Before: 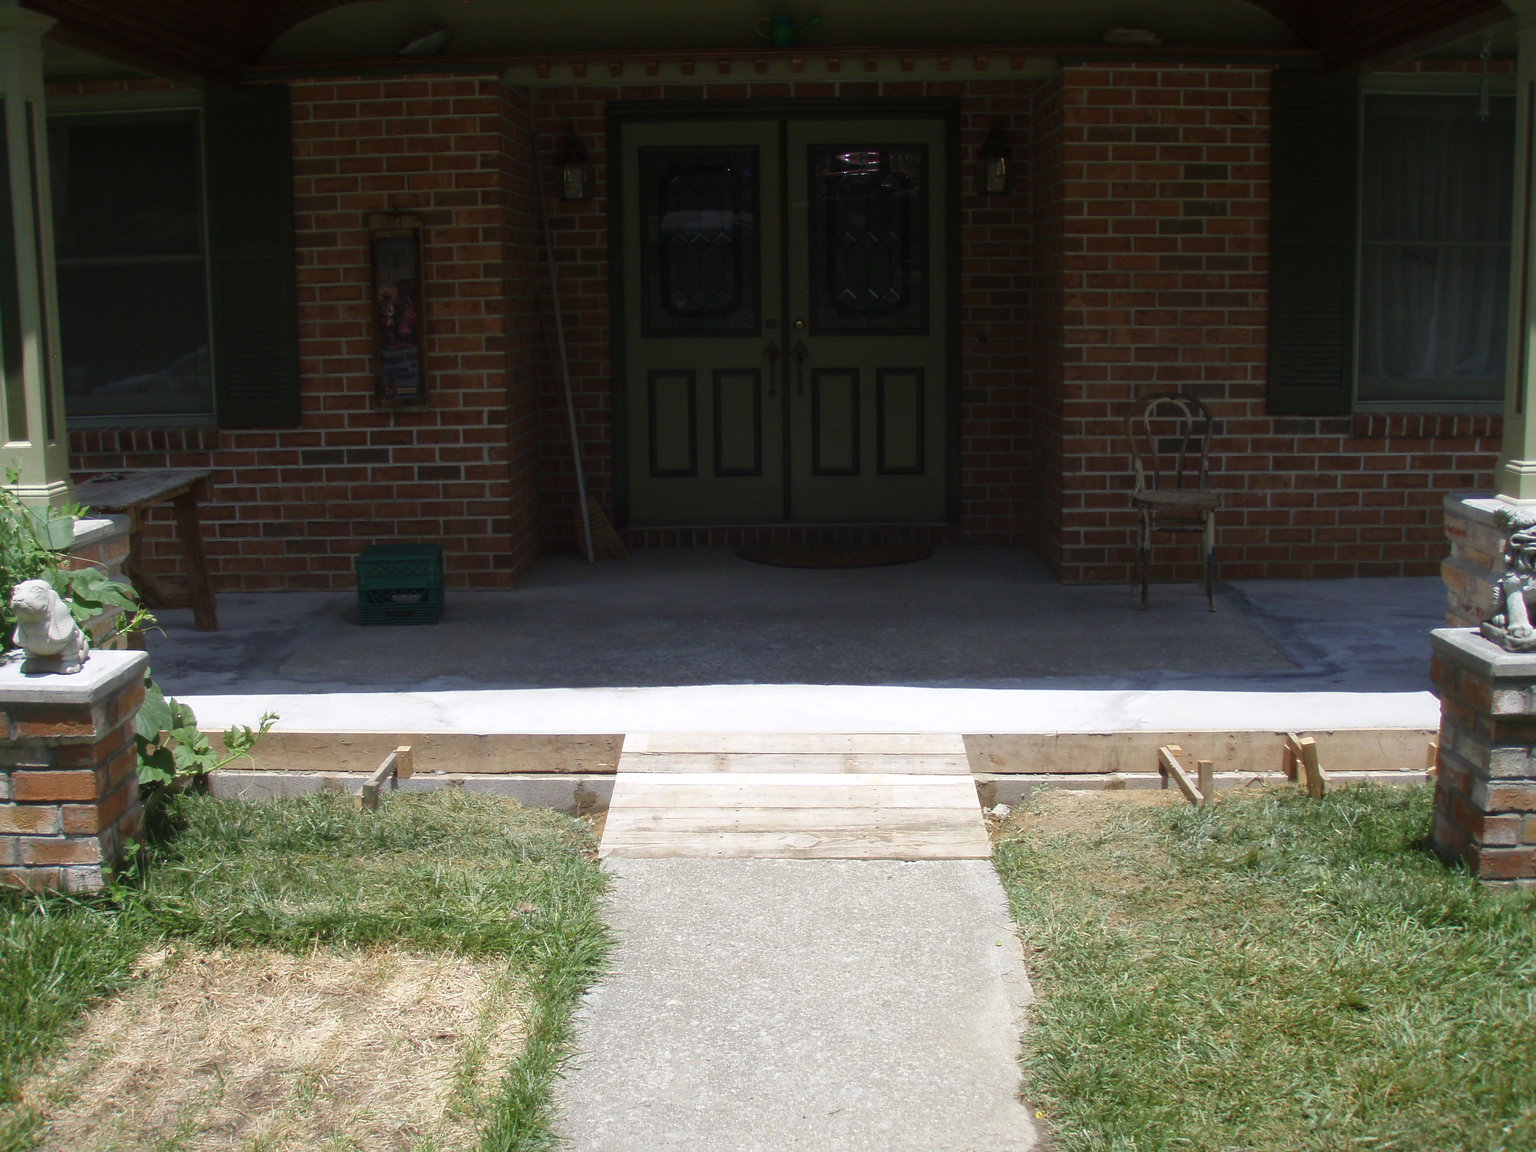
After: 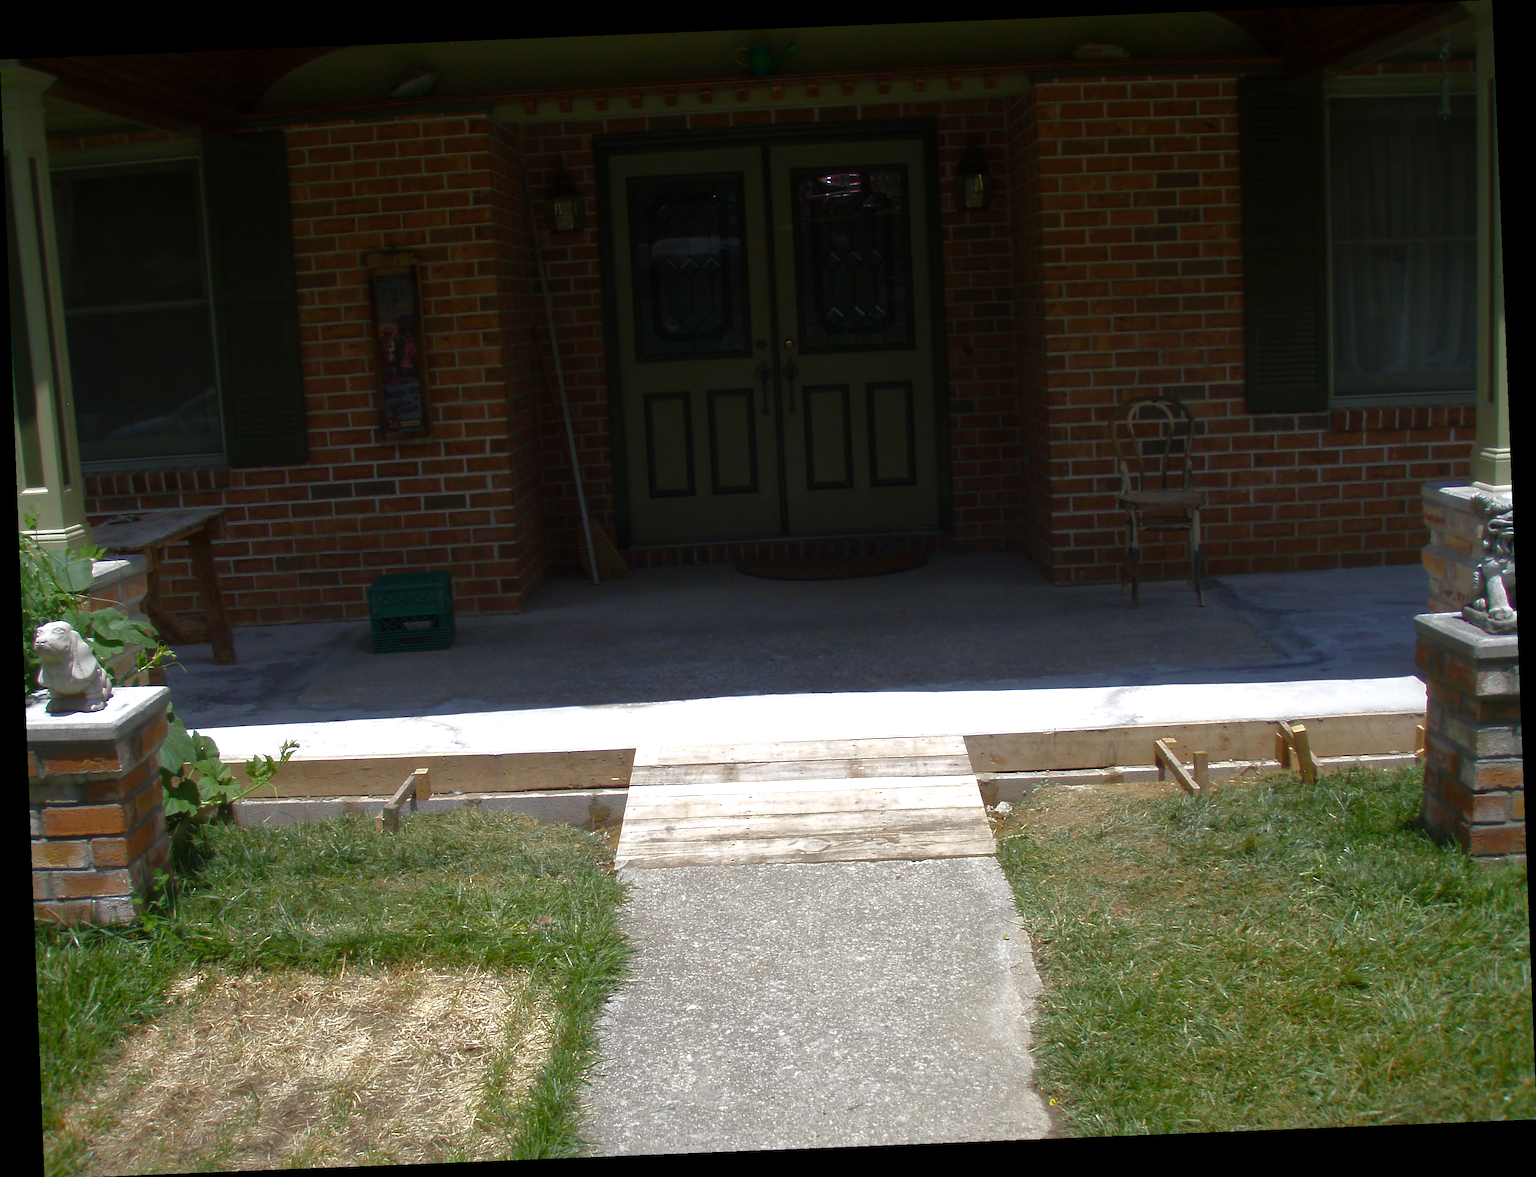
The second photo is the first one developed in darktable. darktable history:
rotate and perspective: rotation -2.29°, automatic cropping off
base curve: curves: ch0 [(0, 0) (0.826, 0.587) (1, 1)]
exposure: black level correction 0.001, exposure 0.191 EV, compensate highlight preservation false
color balance rgb: perceptual saturation grading › global saturation 20%, global vibrance 20%
